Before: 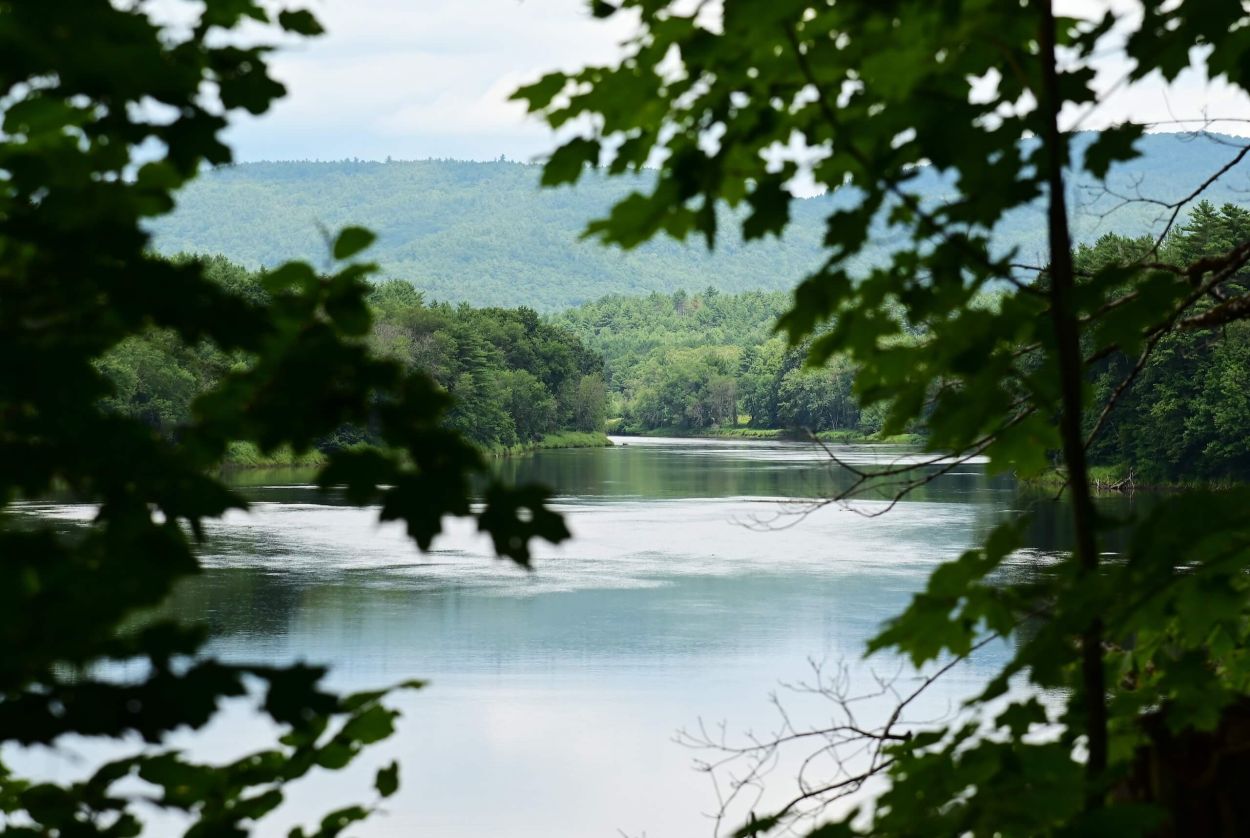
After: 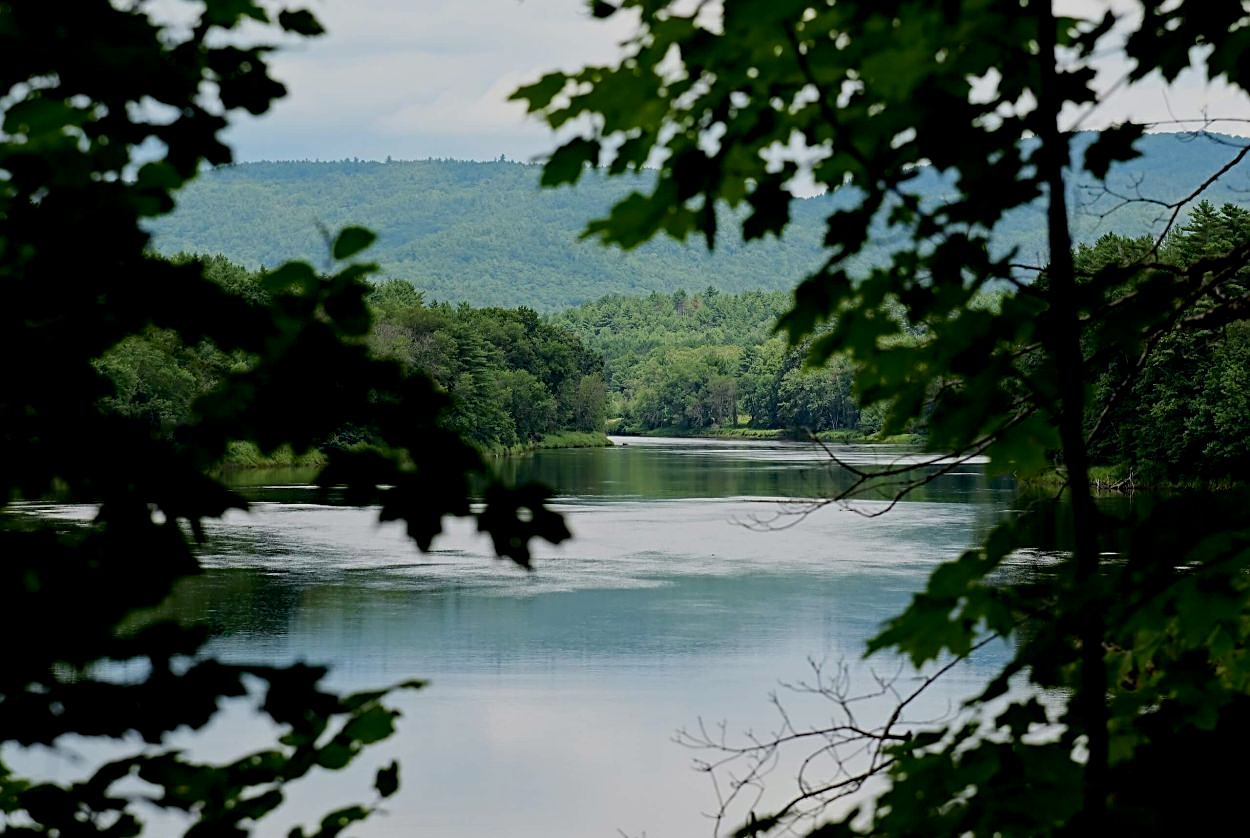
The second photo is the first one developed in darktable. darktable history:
haze removal: strength 0.294, distance 0.246, compatibility mode true, adaptive false
sharpen: on, module defaults
exposure: black level correction 0.009, exposure -0.616 EV, compensate highlight preservation false
